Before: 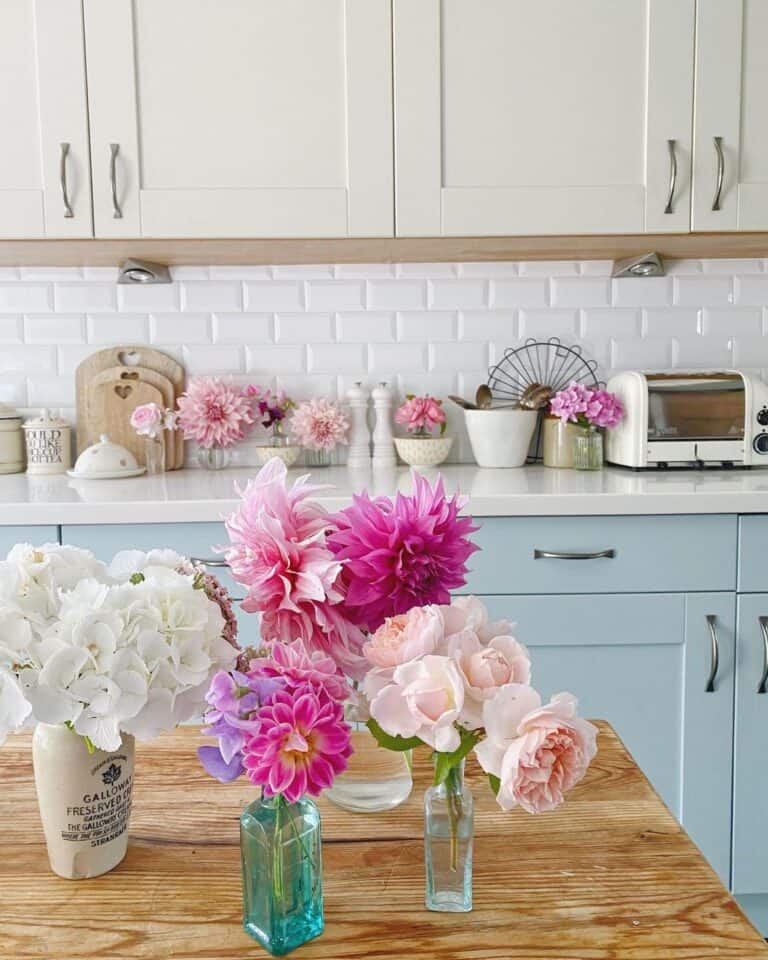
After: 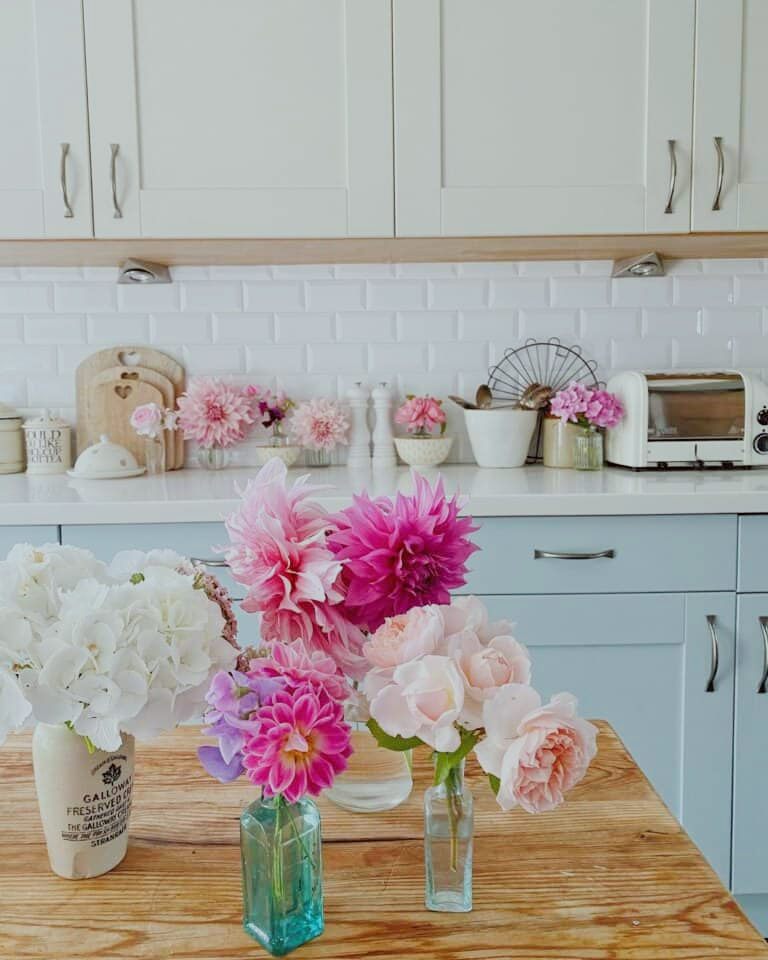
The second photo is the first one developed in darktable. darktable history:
filmic rgb: black relative exposure -7.65 EV, white relative exposure 4.56 EV, hardness 3.61
color correction: highlights a* -5.04, highlights b* -3.55, shadows a* 4.13, shadows b* 4.23
